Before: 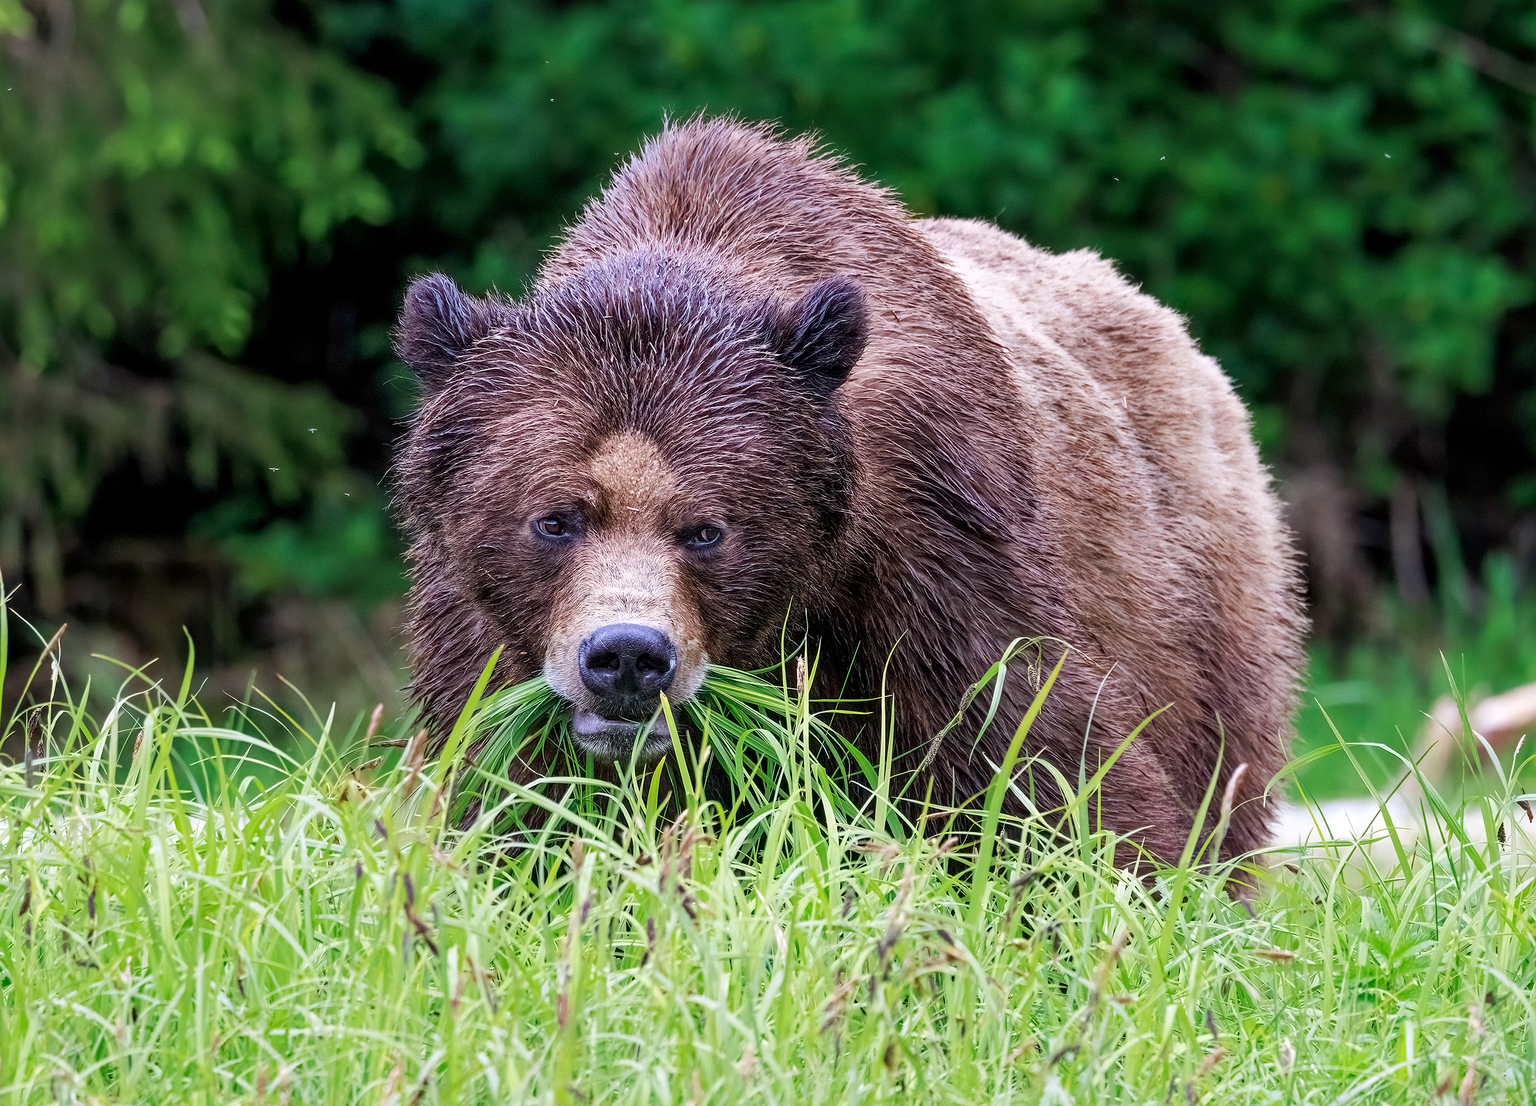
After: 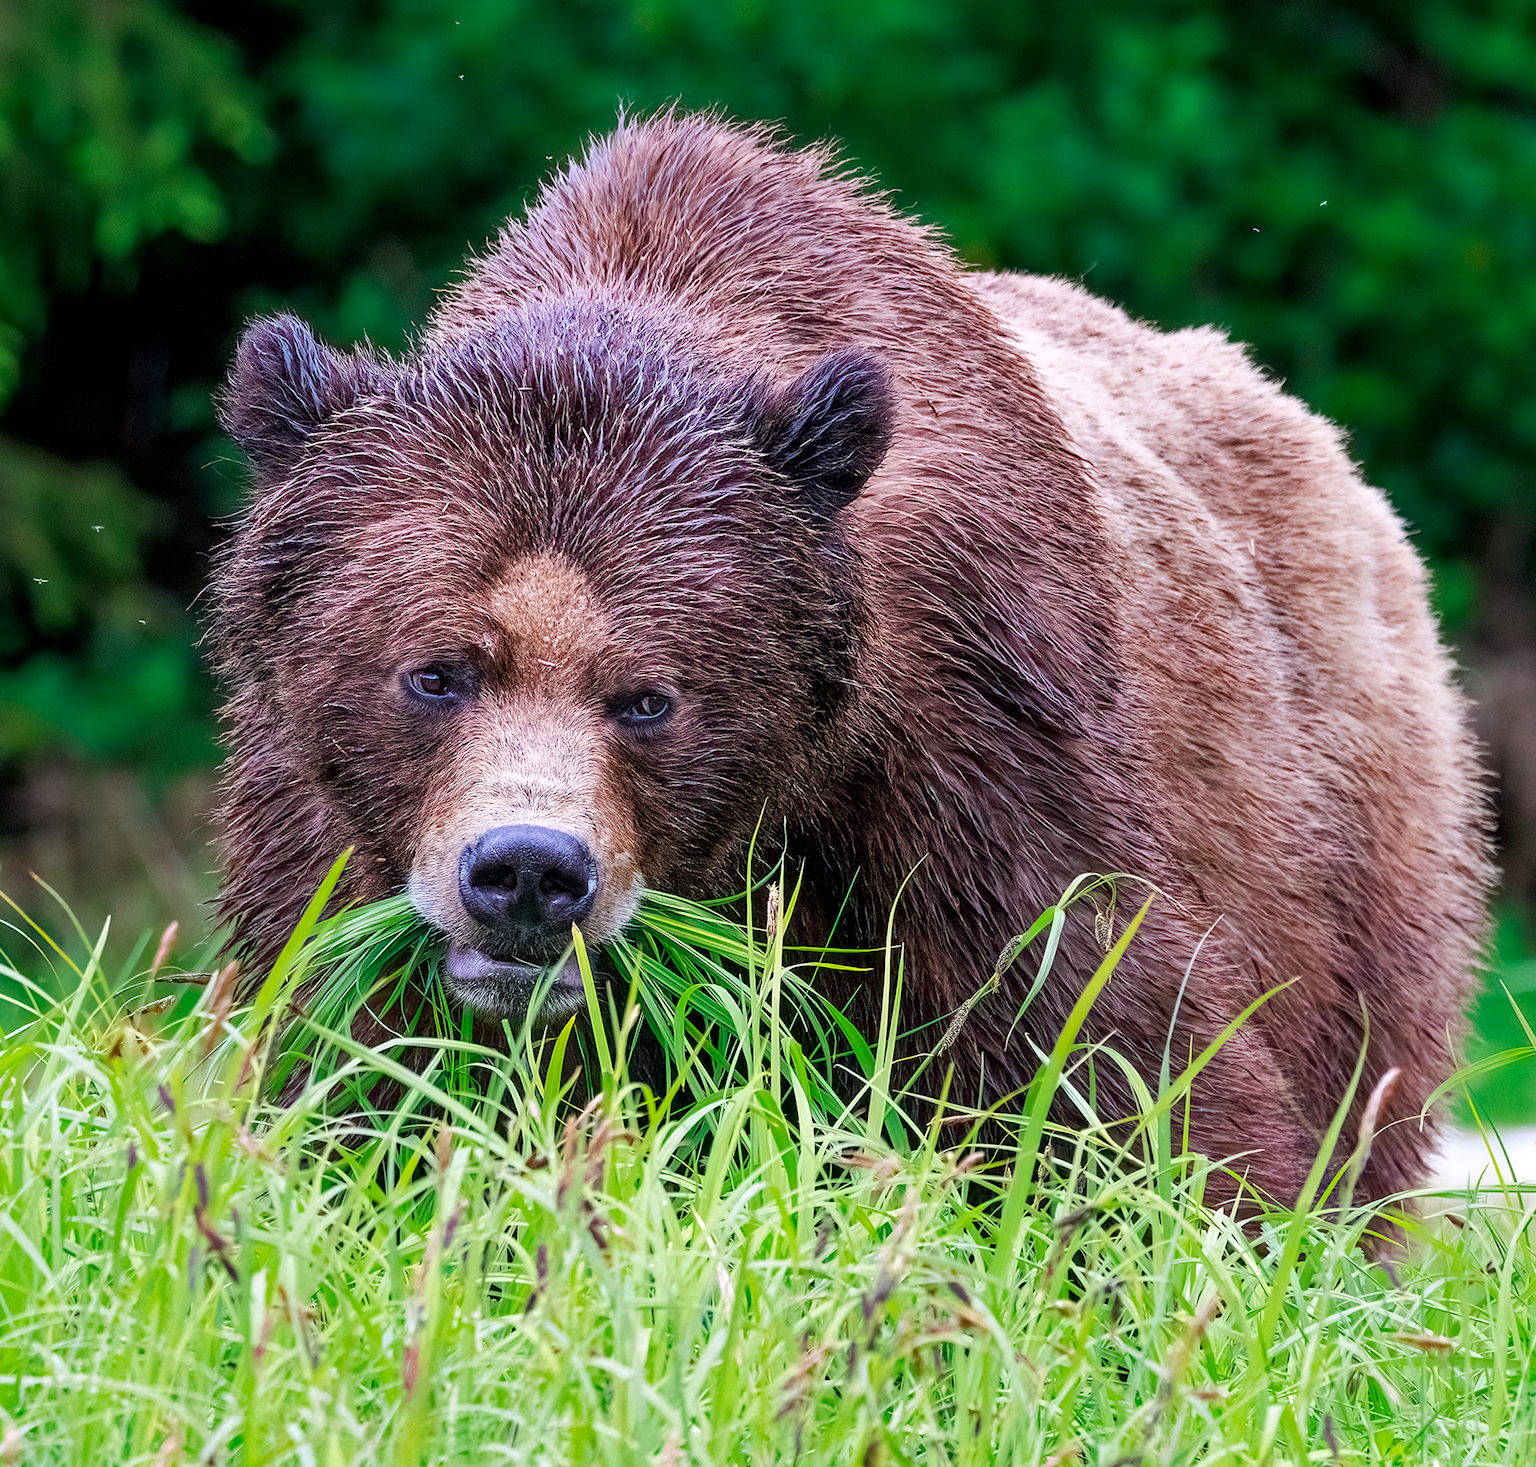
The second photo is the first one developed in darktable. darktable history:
crop and rotate: angle -2.9°, left 13.996%, top 0.033%, right 10.717%, bottom 0.076%
